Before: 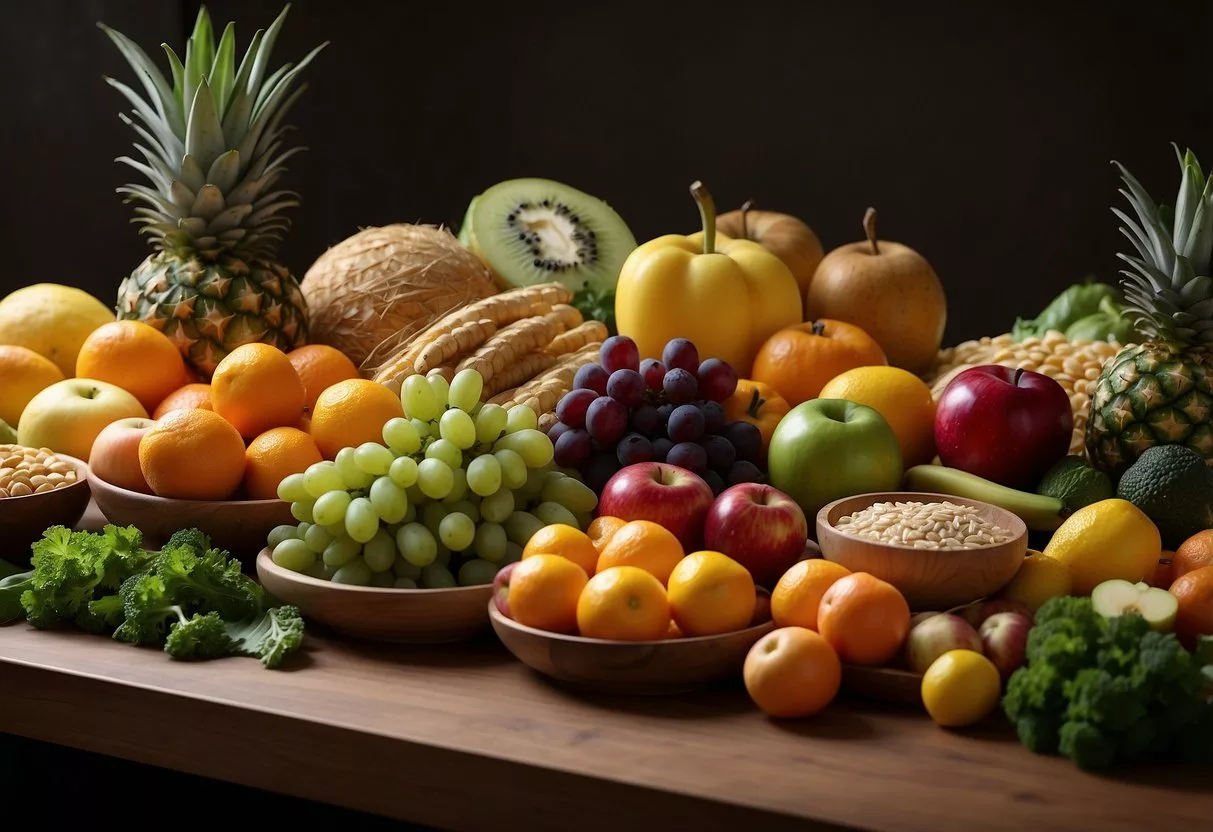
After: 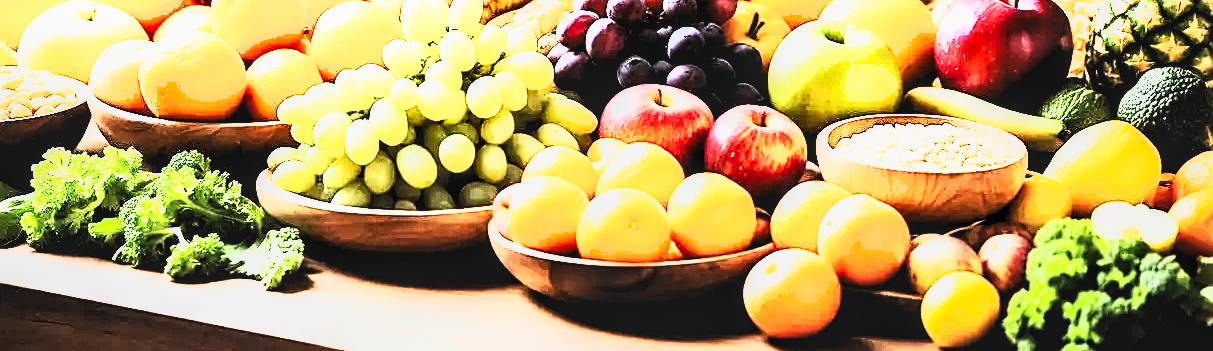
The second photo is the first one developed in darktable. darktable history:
exposure: black level correction 0, exposure 1.295 EV, compensate highlight preservation false
tone curve: curves: ch0 [(0, 0.098) (0.262, 0.324) (0.421, 0.59) (0.54, 0.803) (0.725, 0.922) (0.99, 0.974)], color space Lab, independent channels, preserve colors none
levels: levels [0.182, 0.542, 0.902]
local contrast: on, module defaults
sharpen: on, module defaults
crop: top 45.452%, bottom 12.265%
base curve: curves: ch0 [(0, 0.003) (0.001, 0.002) (0.006, 0.004) (0.02, 0.022) (0.048, 0.086) (0.094, 0.234) (0.162, 0.431) (0.258, 0.629) (0.385, 0.8) (0.548, 0.918) (0.751, 0.988) (1, 1)], preserve colors none
shadows and highlights: soften with gaussian
